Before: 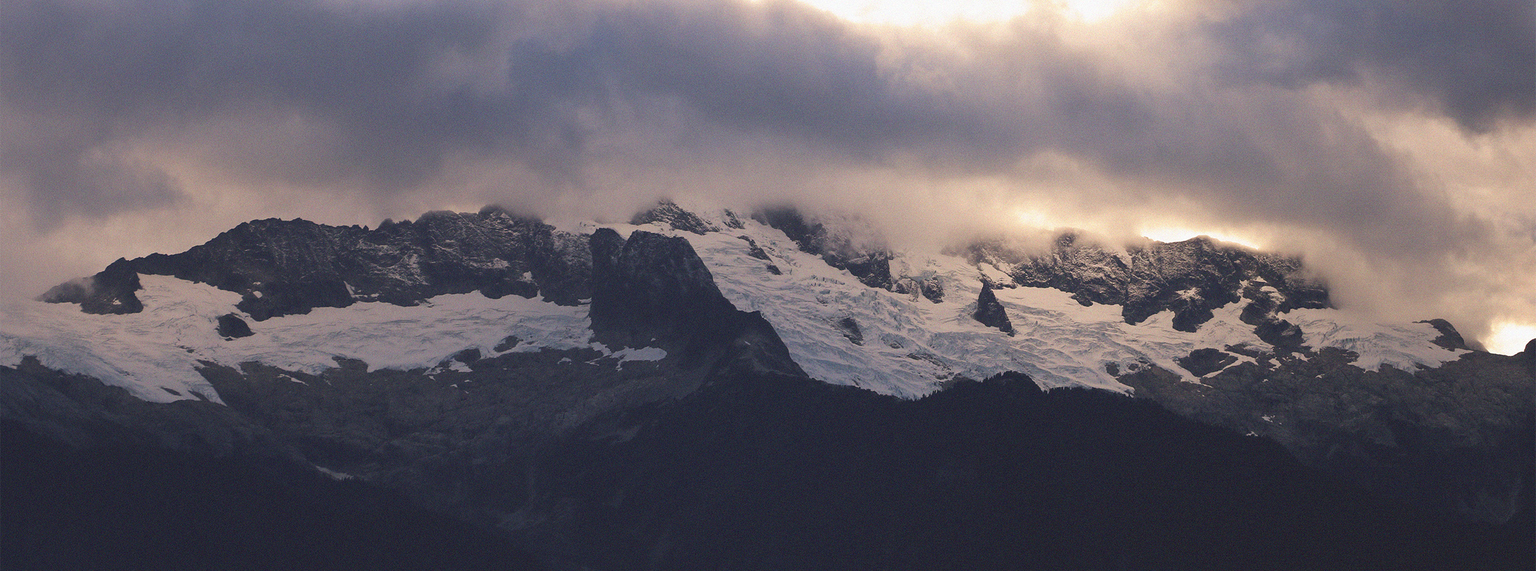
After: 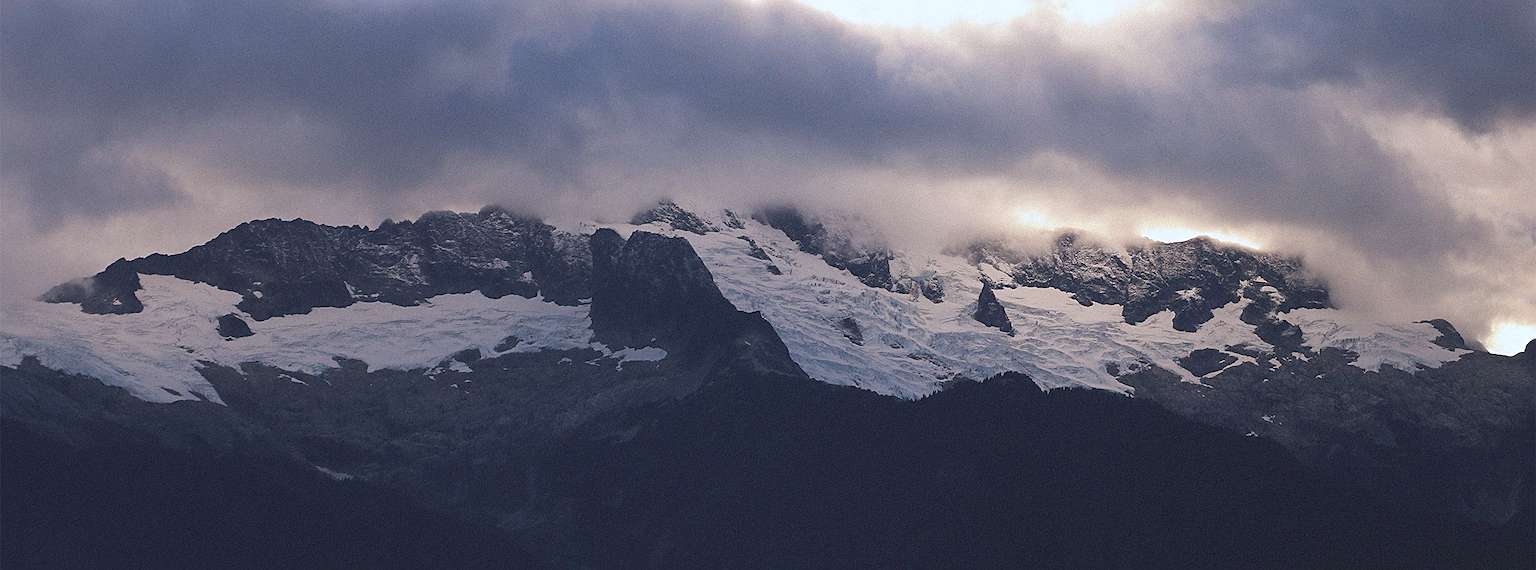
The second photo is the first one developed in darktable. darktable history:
sharpen: on, module defaults
color calibration: illuminant as shot in camera, x 0.369, y 0.376, temperature 4328.46 K, gamut compression 3
